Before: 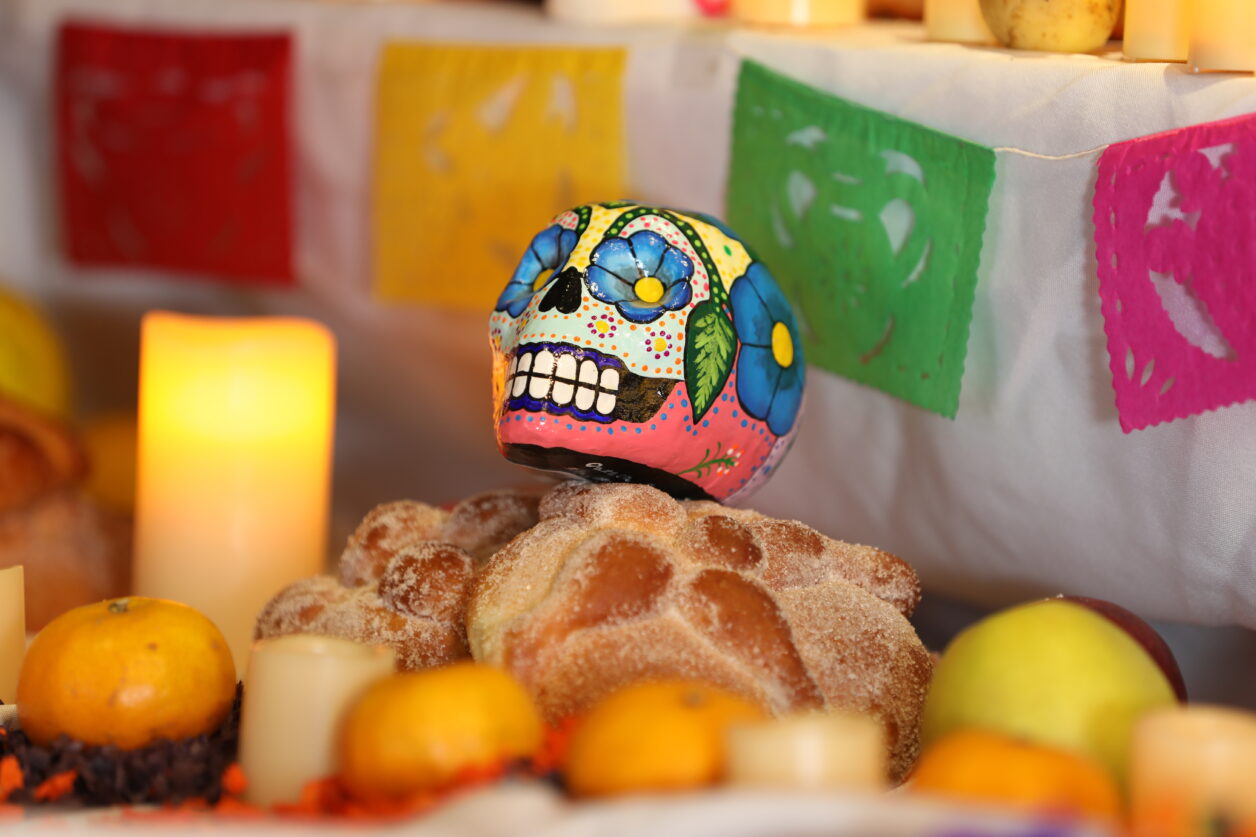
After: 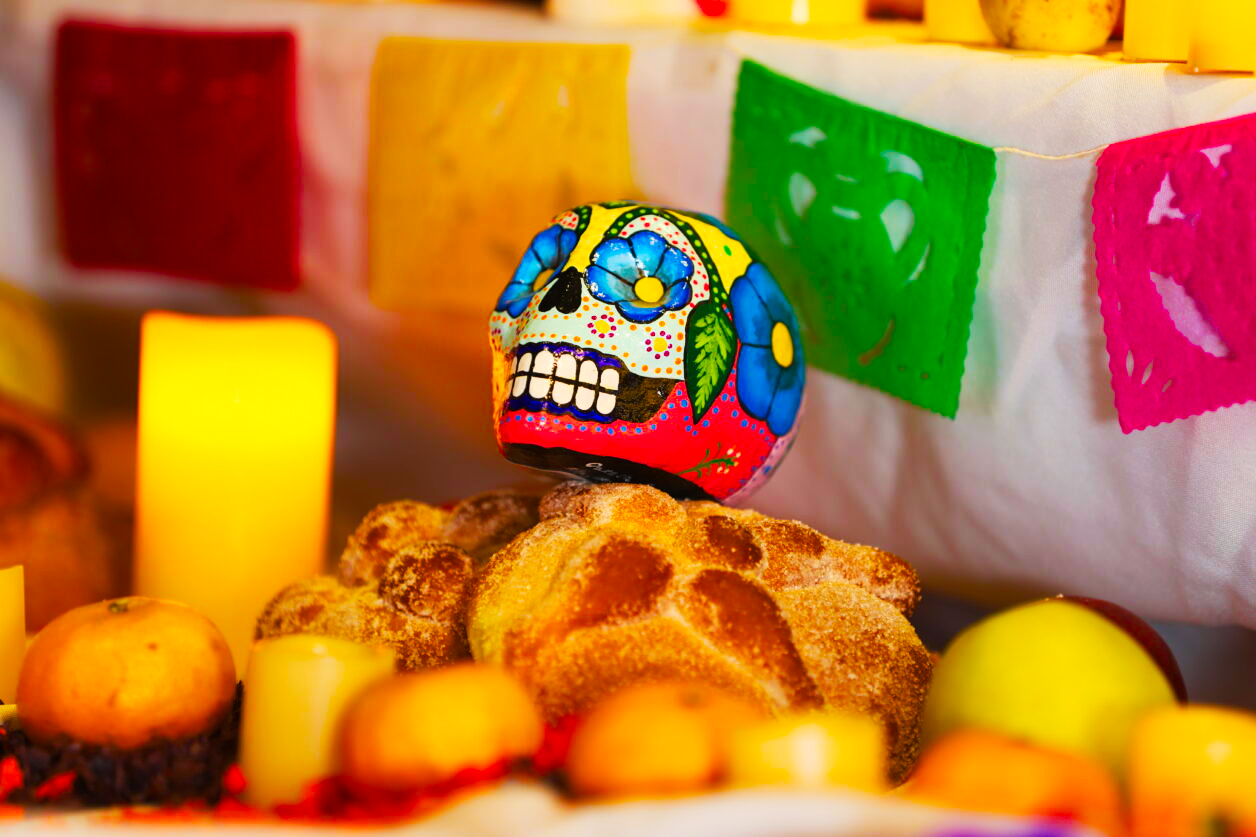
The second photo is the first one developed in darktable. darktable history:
tone curve: curves: ch0 [(0, 0) (0.003, 0.003) (0.011, 0.012) (0.025, 0.023) (0.044, 0.04) (0.069, 0.056) (0.1, 0.082) (0.136, 0.107) (0.177, 0.144) (0.224, 0.186) (0.277, 0.237) (0.335, 0.297) (0.399, 0.37) (0.468, 0.465) (0.543, 0.567) (0.623, 0.68) (0.709, 0.782) (0.801, 0.86) (0.898, 0.924) (1, 1)], preserve colors none
color balance rgb: linear chroma grading › global chroma 23.15%, perceptual saturation grading › global saturation 28.7%, perceptual saturation grading › mid-tones 12.04%, perceptual saturation grading › shadows 10.19%, global vibrance 22.22%
